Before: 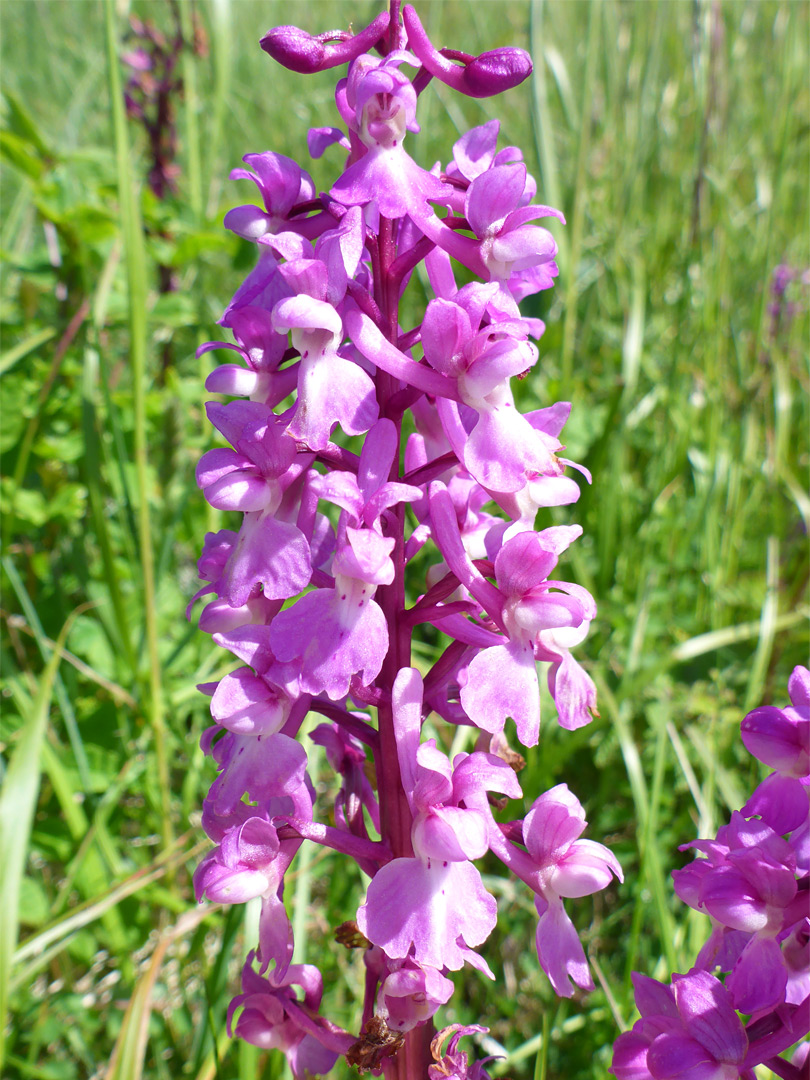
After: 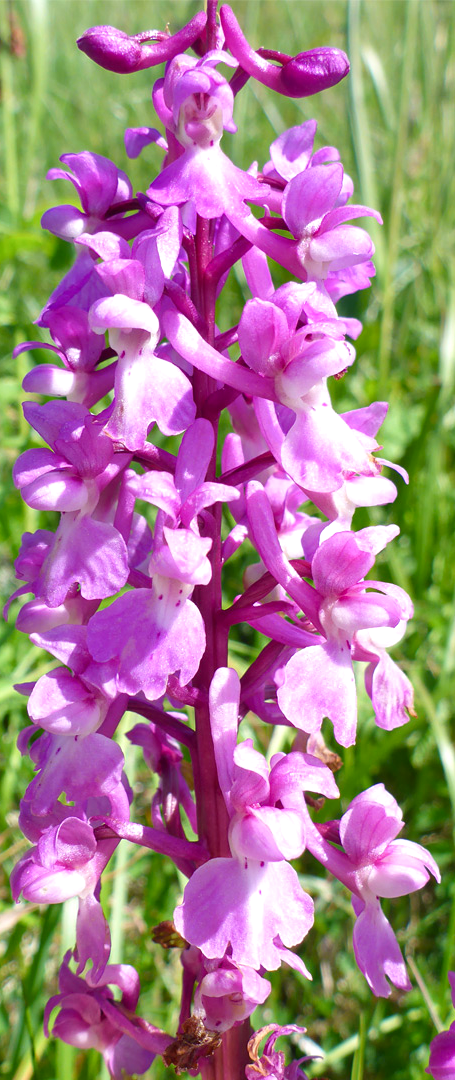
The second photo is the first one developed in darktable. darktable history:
crop and rotate: left 22.598%, right 21.168%
color balance rgb: perceptual saturation grading › global saturation -1.62%, perceptual saturation grading › highlights -7.327%, perceptual saturation grading › mid-tones 7.658%, perceptual saturation grading › shadows 4.548%, global vibrance 20%
exposure: exposure 0.132 EV, compensate exposure bias true, compensate highlight preservation false
